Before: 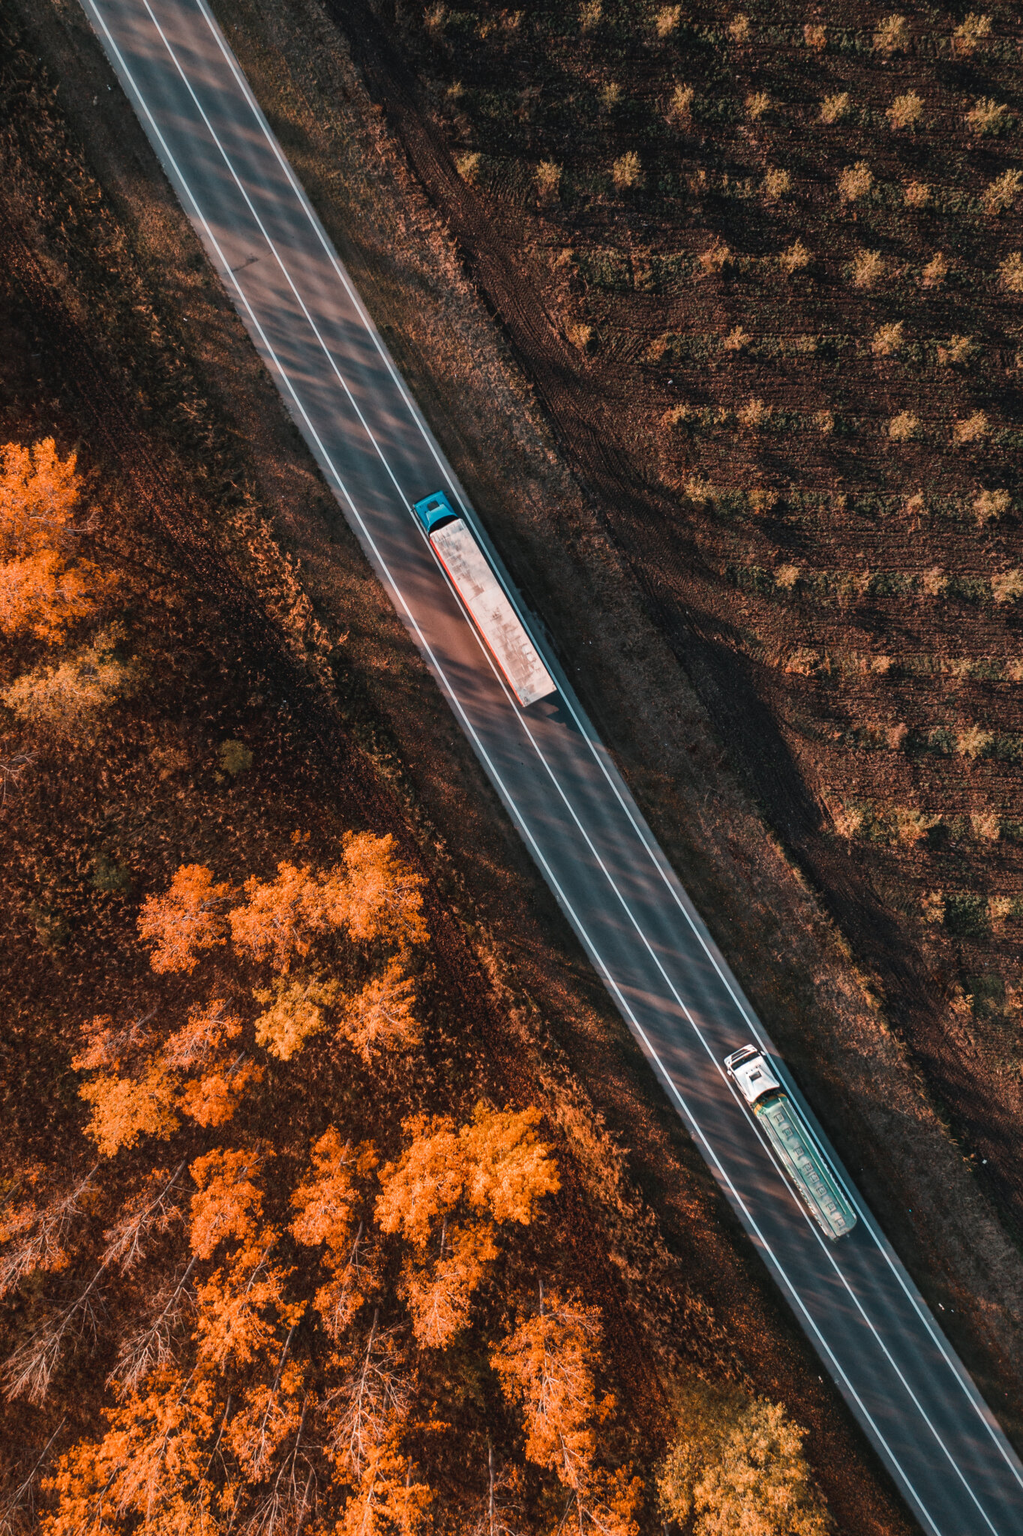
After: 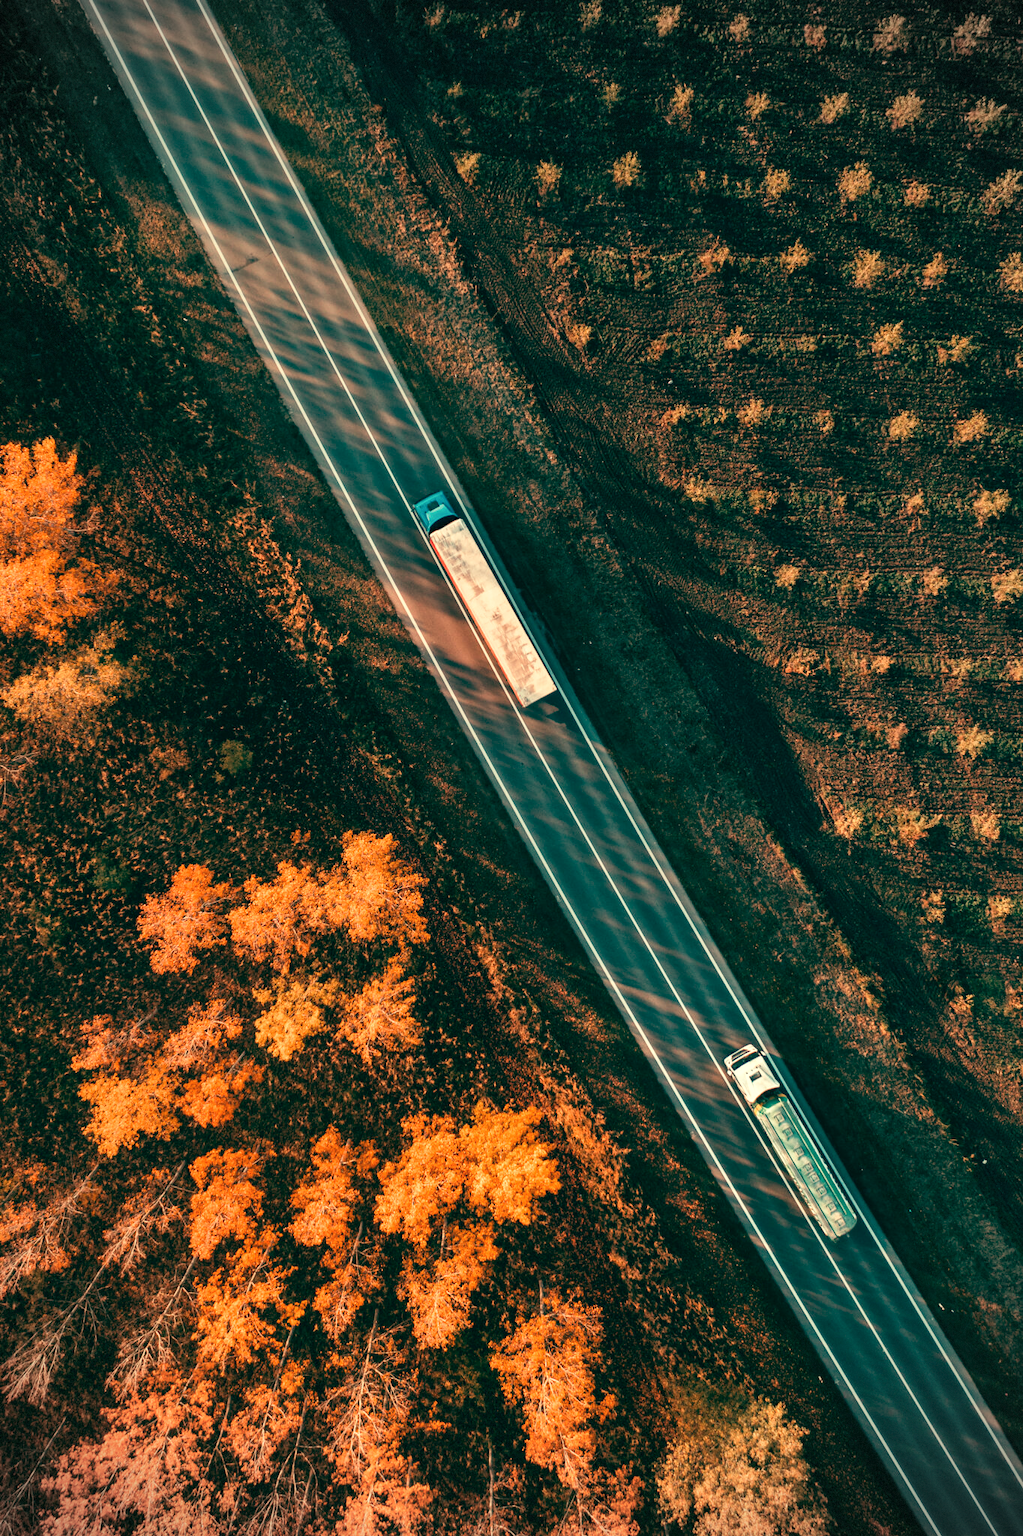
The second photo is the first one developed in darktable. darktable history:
exposure: exposure 0.3 EV, compensate highlight preservation false
color balance rgb: shadows lift › chroma 1.41%, shadows lift › hue 260°, power › chroma 0.5%, power › hue 260°, highlights gain › chroma 1%, highlights gain › hue 27°, saturation formula JzAzBz (2021)
tone curve: curves: ch0 [(0, 0) (0.003, 0.003) (0.011, 0.012) (0.025, 0.026) (0.044, 0.047) (0.069, 0.073) (0.1, 0.105) (0.136, 0.143) (0.177, 0.187) (0.224, 0.237) (0.277, 0.293) (0.335, 0.354) (0.399, 0.422) (0.468, 0.495) (0.543, 0.574) (0.623, 0.659) (0.709, 0.749) (0.801, 0.846) (0.898, 0.932) (1, 1)], preserve colors none
color balance: mode lift, gamma, gain (sRGB), lift [1, 0.69, 1, 1], gamma [1, 1.482, 1, 1], gain [1, 1, 1, 0.802]
vignetting: dithering 8-bit output, unbound false
